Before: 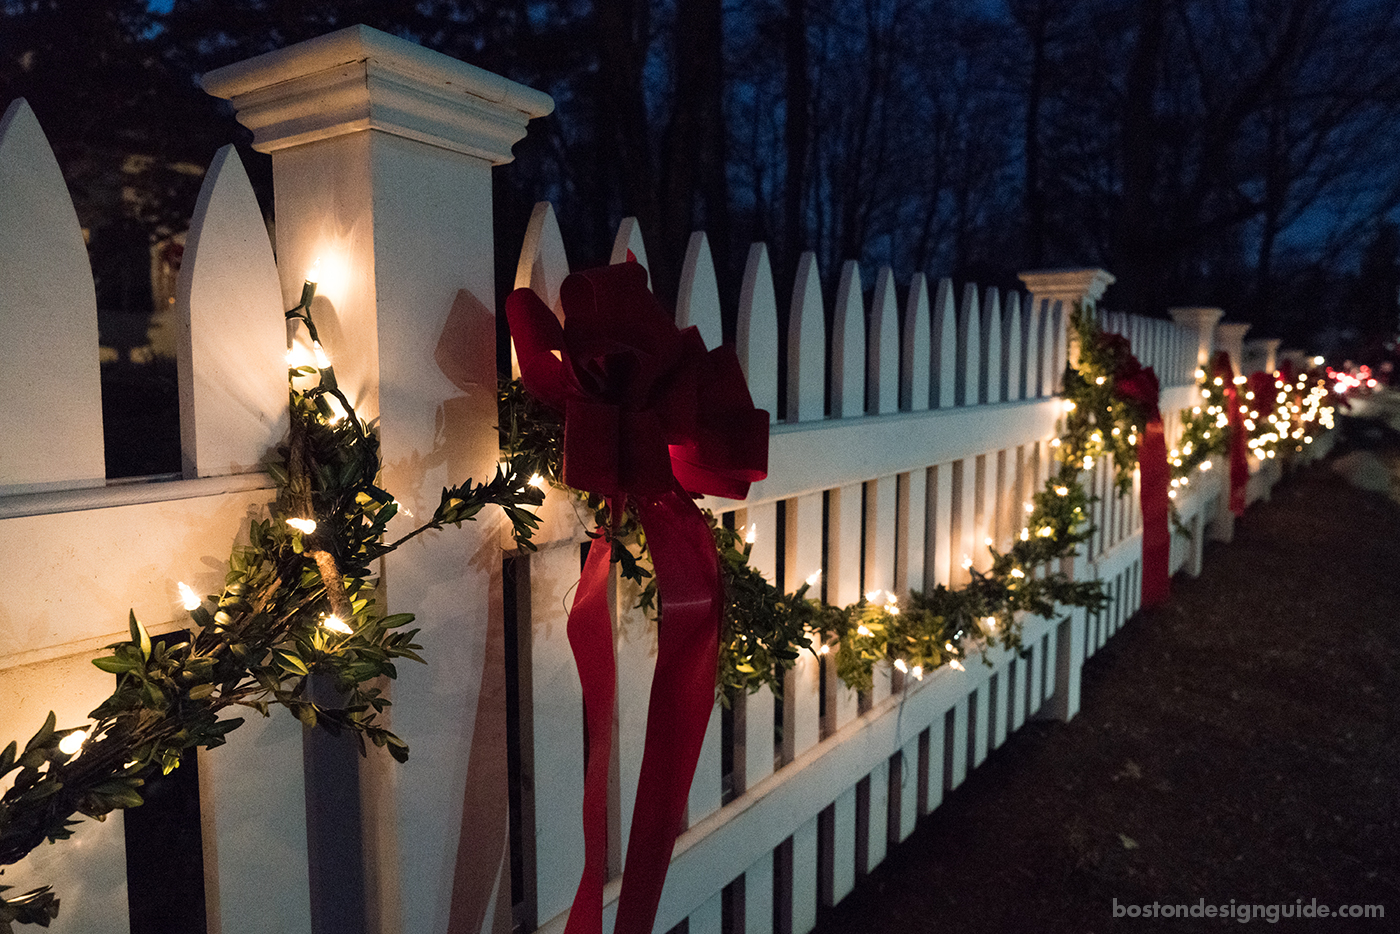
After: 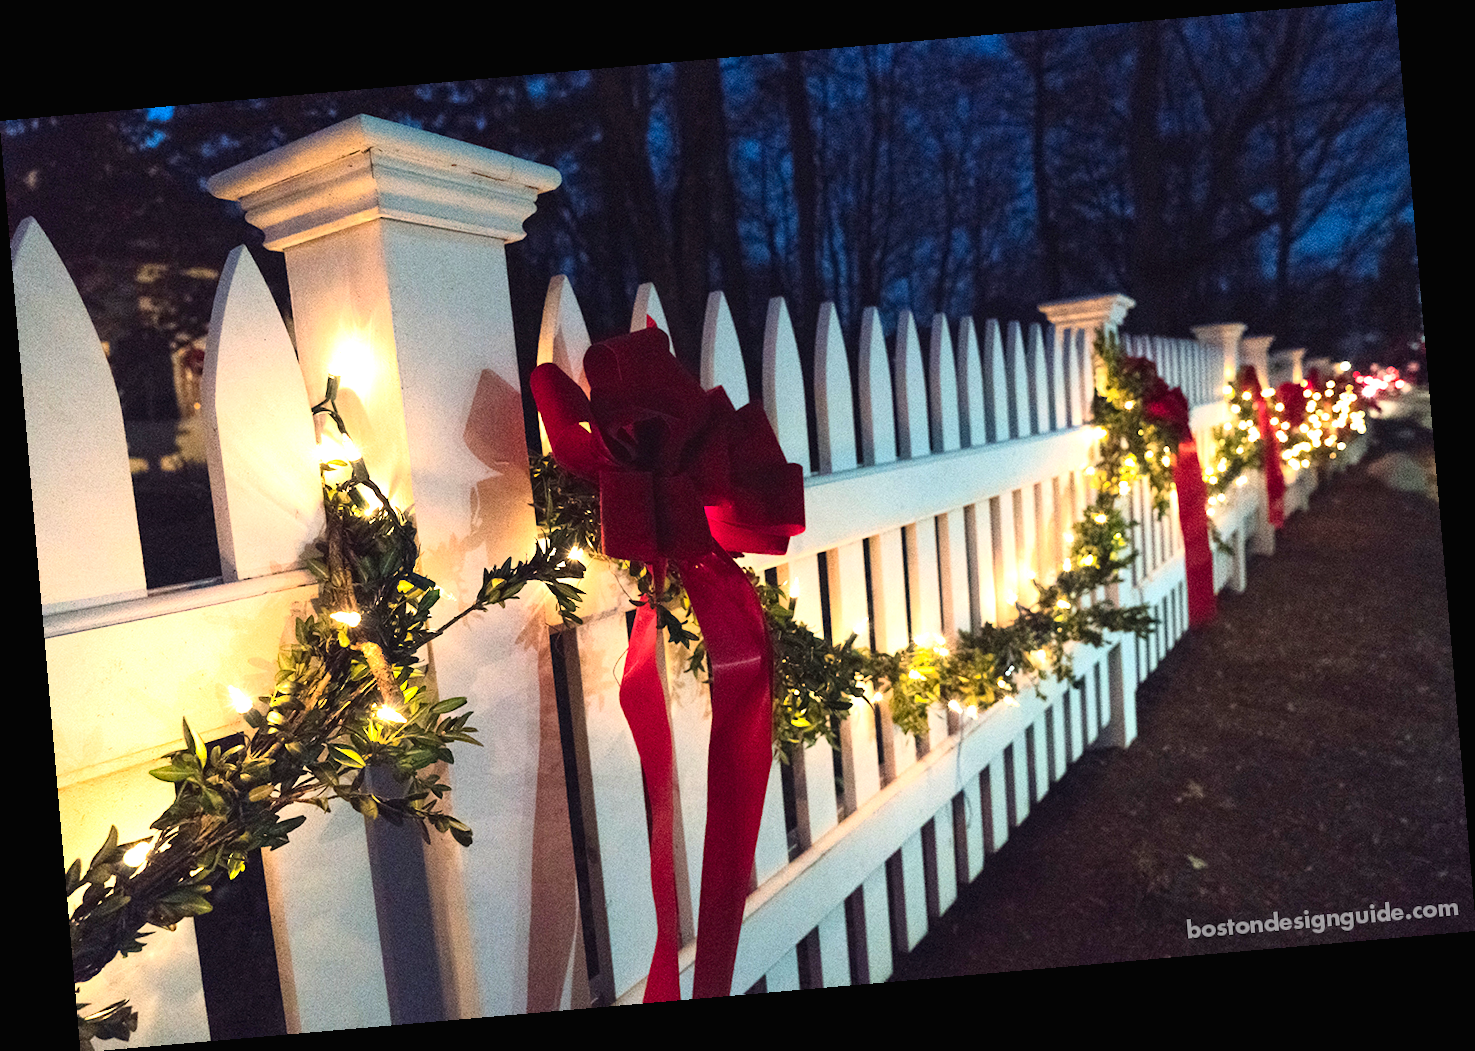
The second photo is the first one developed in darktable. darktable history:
rotate and perspective: rotation -4.98°, automatic cropping off
exposure: black level correction 0, exposure 1.1 EV, compensate exposure bias true, compensate highlight preservation false
contrast brightness saturation: contrast 0.2, brightness 0.16, saturation 0.22
